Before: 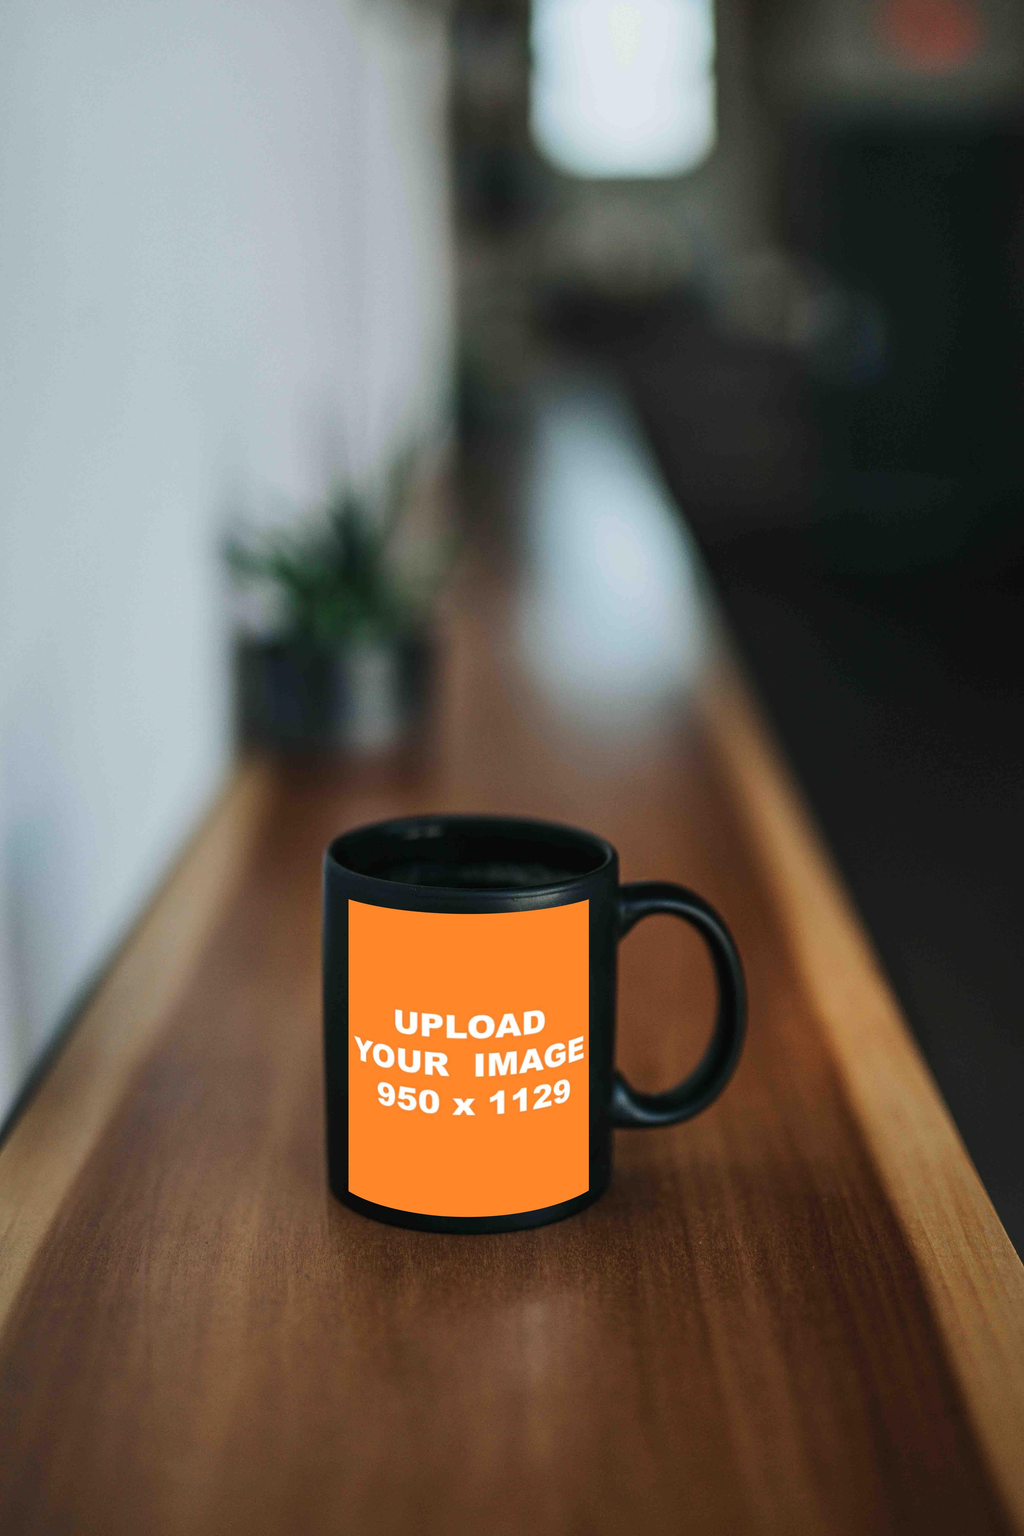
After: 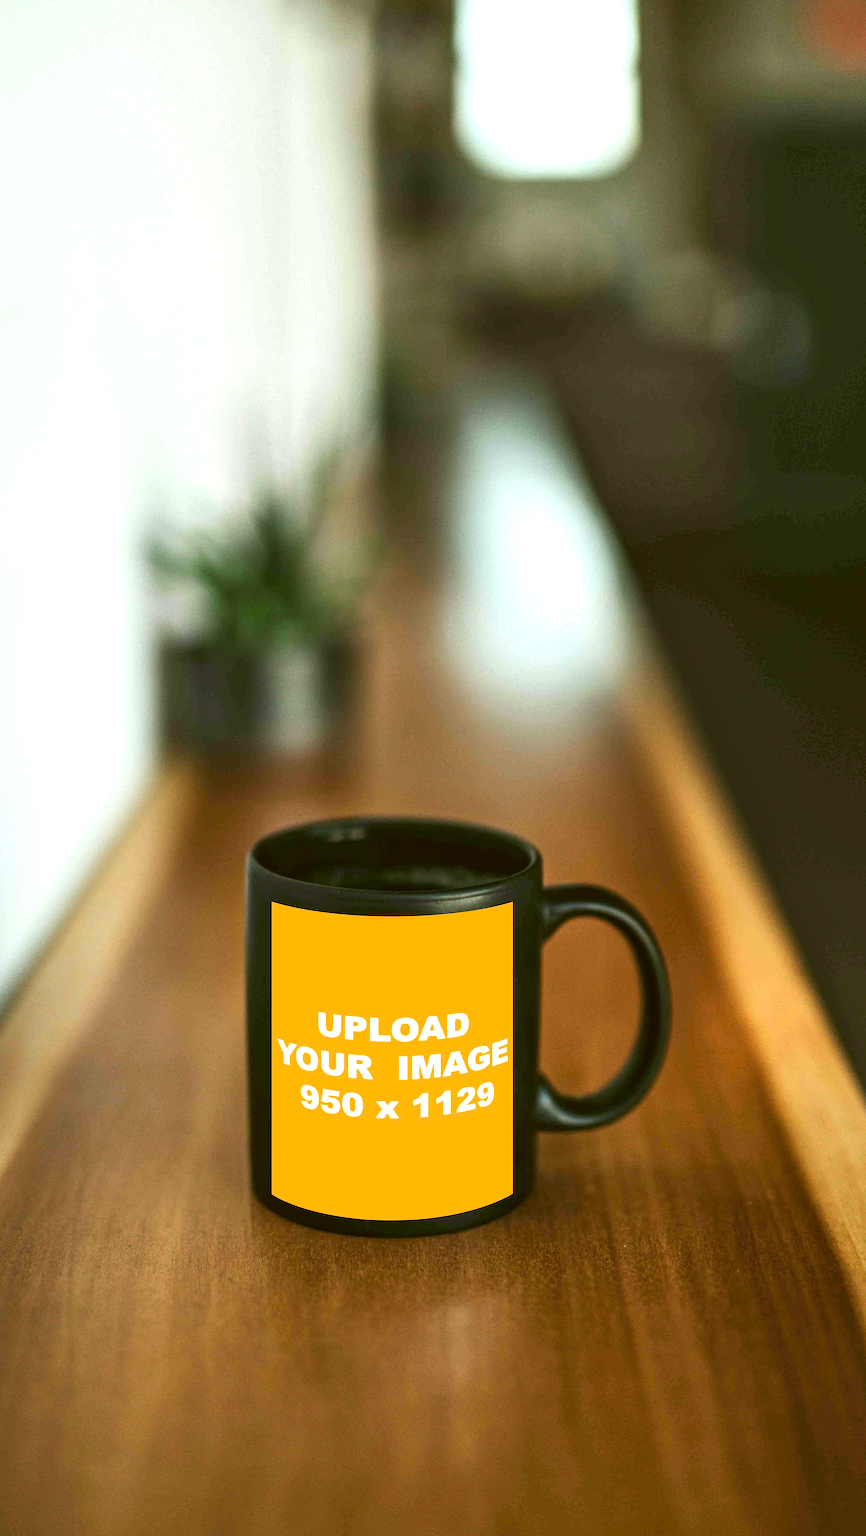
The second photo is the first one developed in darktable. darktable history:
crop: left 7.598%, right 7.873%
color correction: highlights a* -1.43, highlights b* 10.12, shadows a* 0.395, shadows b* 19.35
exposure: black level correction 0, exposure 1 EV, compensate highlight preservation false
shadows and highlights: shadows 30.86, highlights 0, soften with gaussian
